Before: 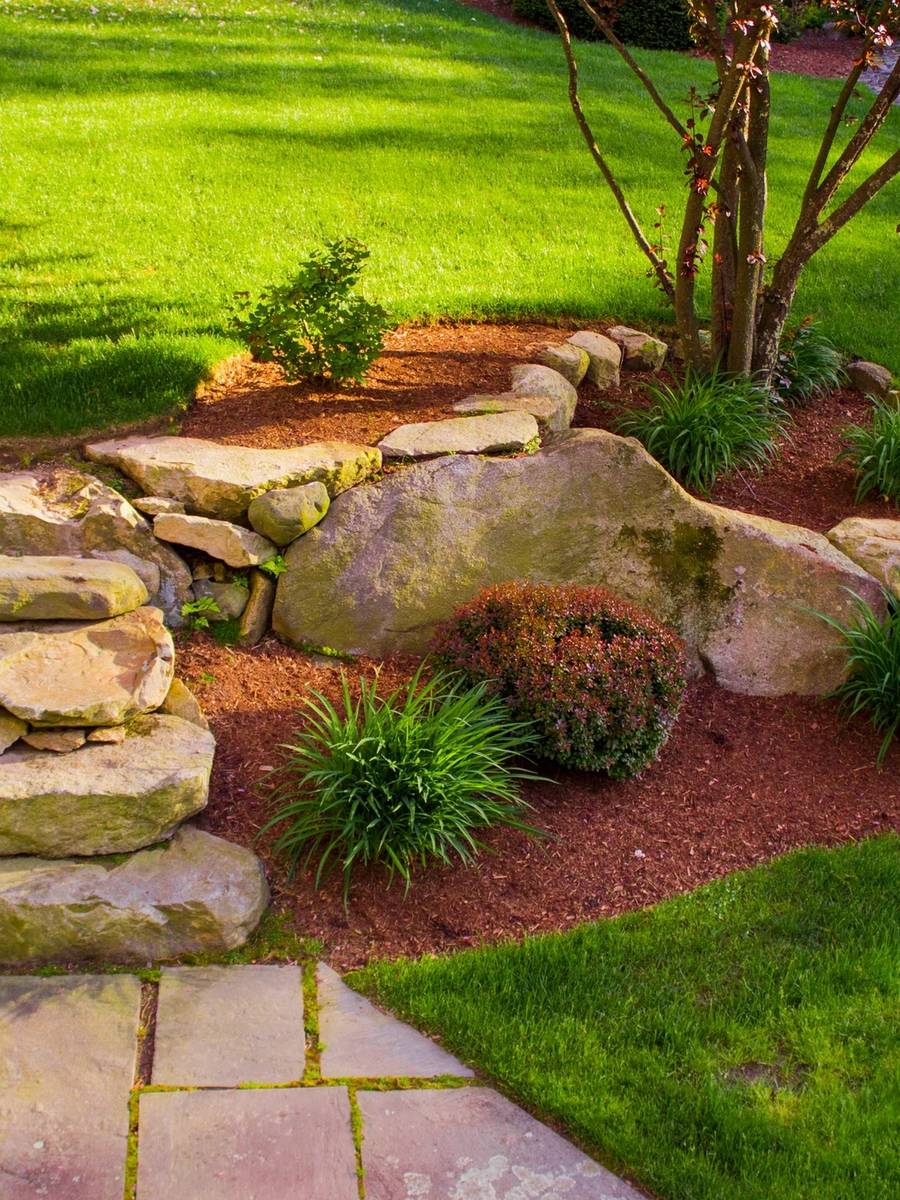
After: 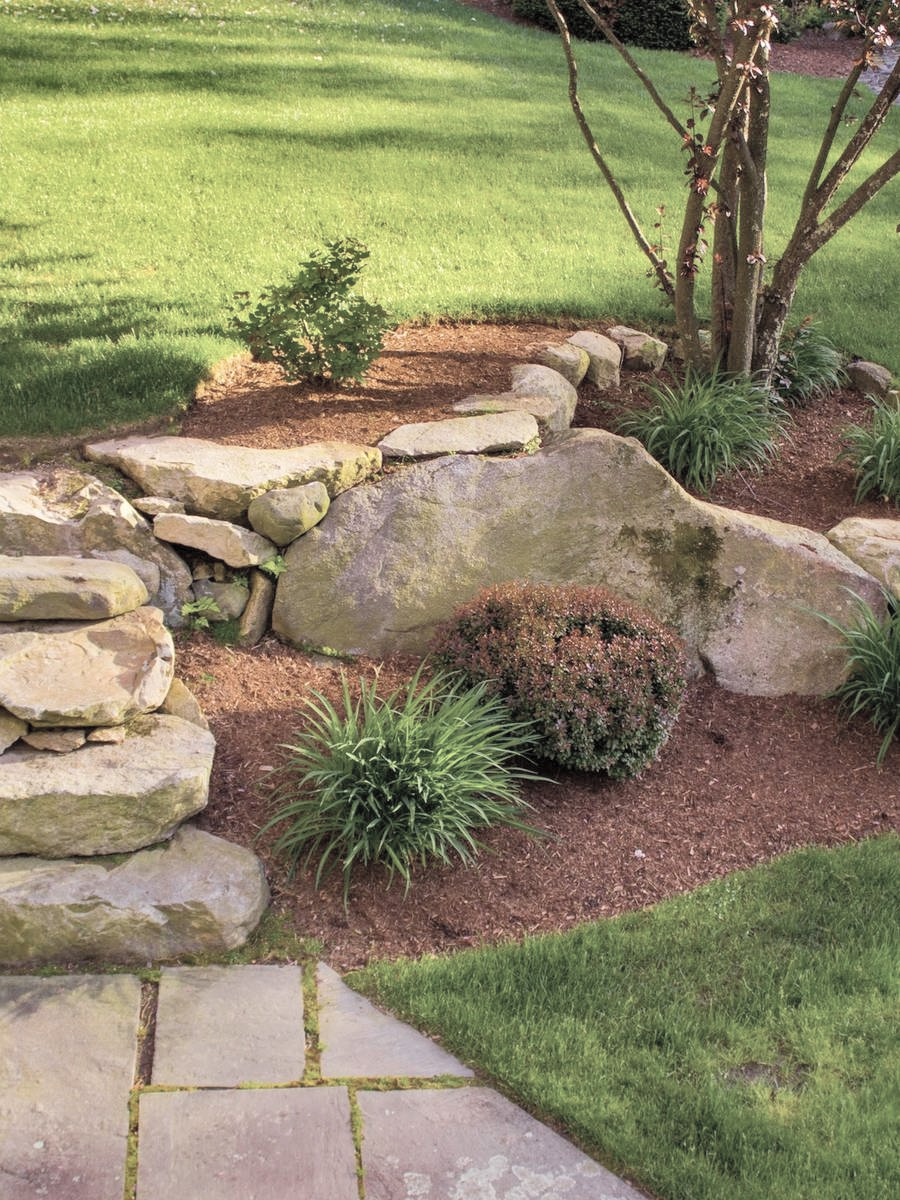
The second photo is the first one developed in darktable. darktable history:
contrast brightness saturation: brightness 0.18, saturation -0.483
levels: levels [0, 0.492, 0.984]
shadows and highlights: soften with gaussian
